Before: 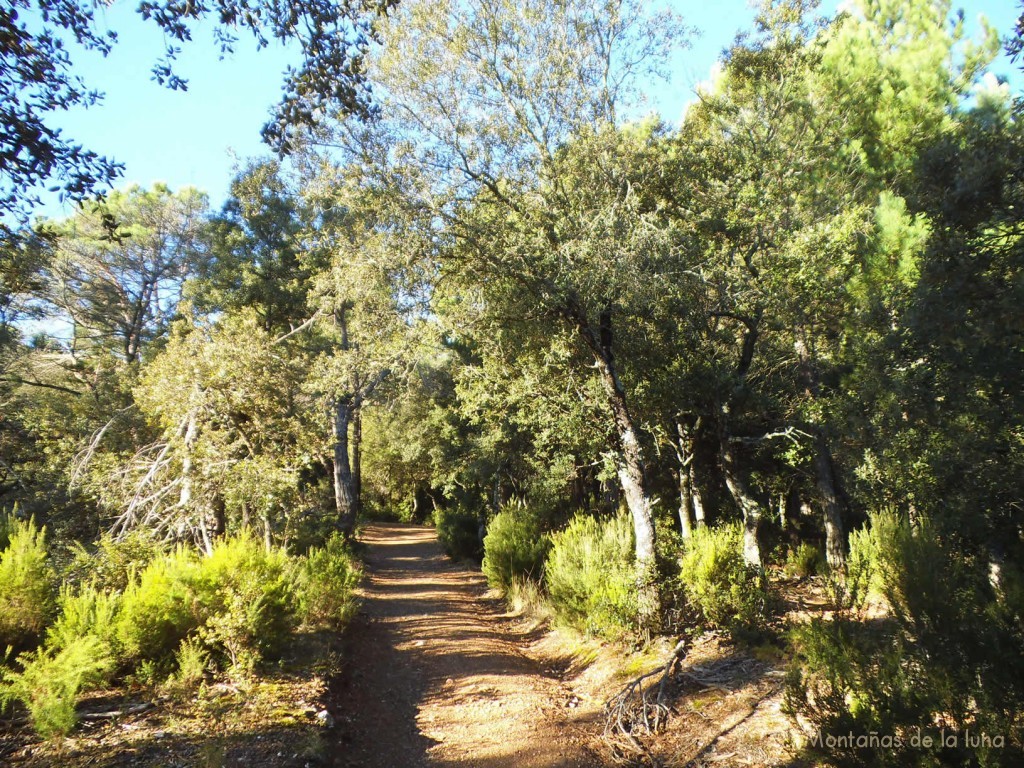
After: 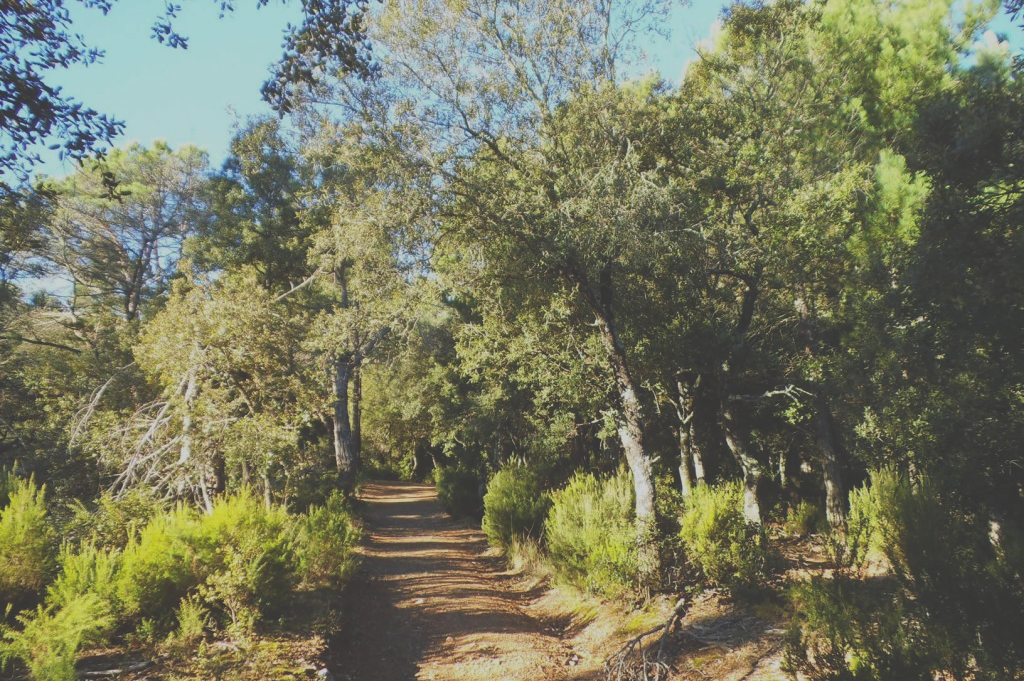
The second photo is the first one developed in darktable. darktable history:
exposure: black level correction -0.036, exposure -0.498 EV, compensate exposure bias true, compensate highlight preservation false
crop and rotate: top 5.48%, bottom 5.807%
contrast brightness saturation: contrast -0.11
